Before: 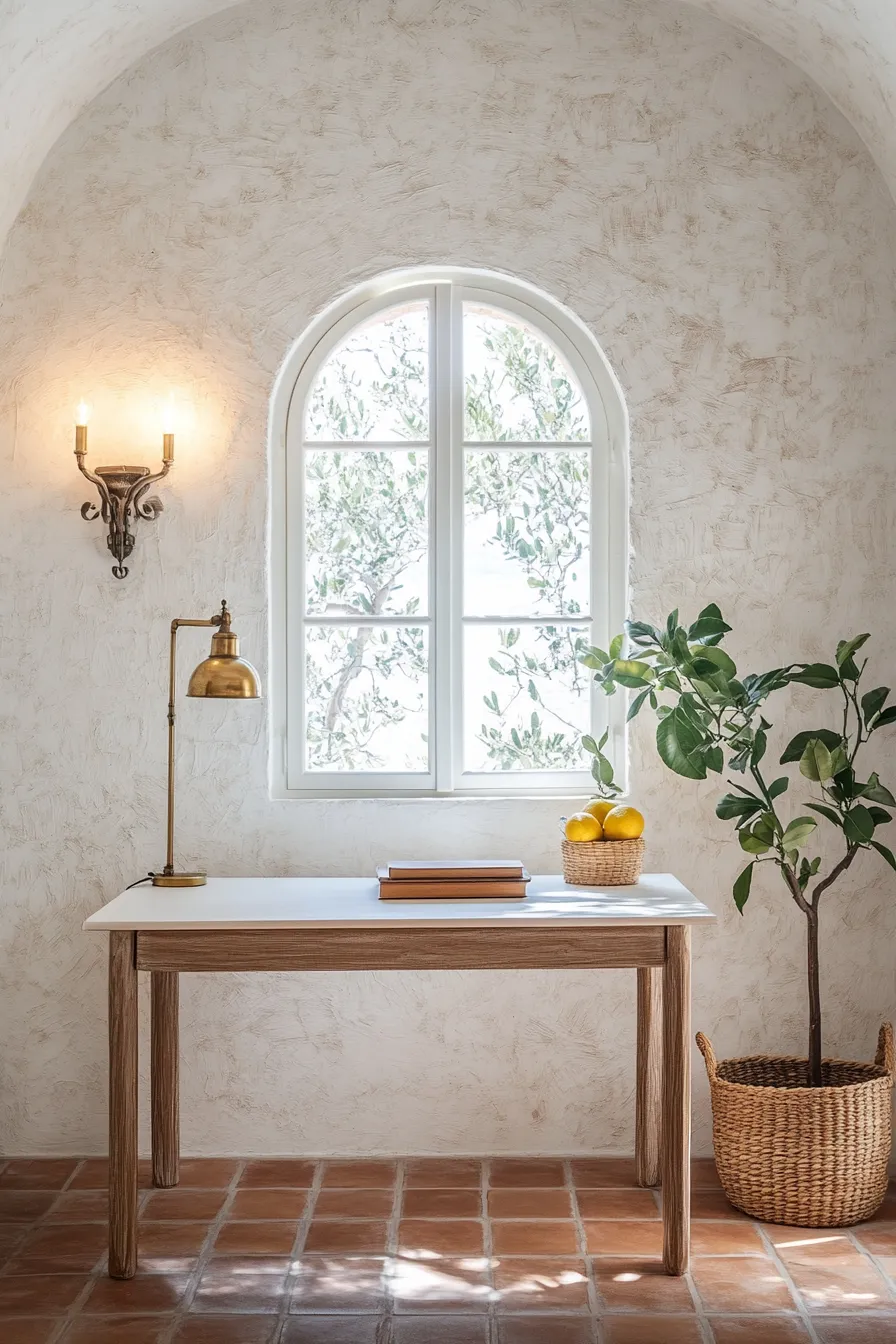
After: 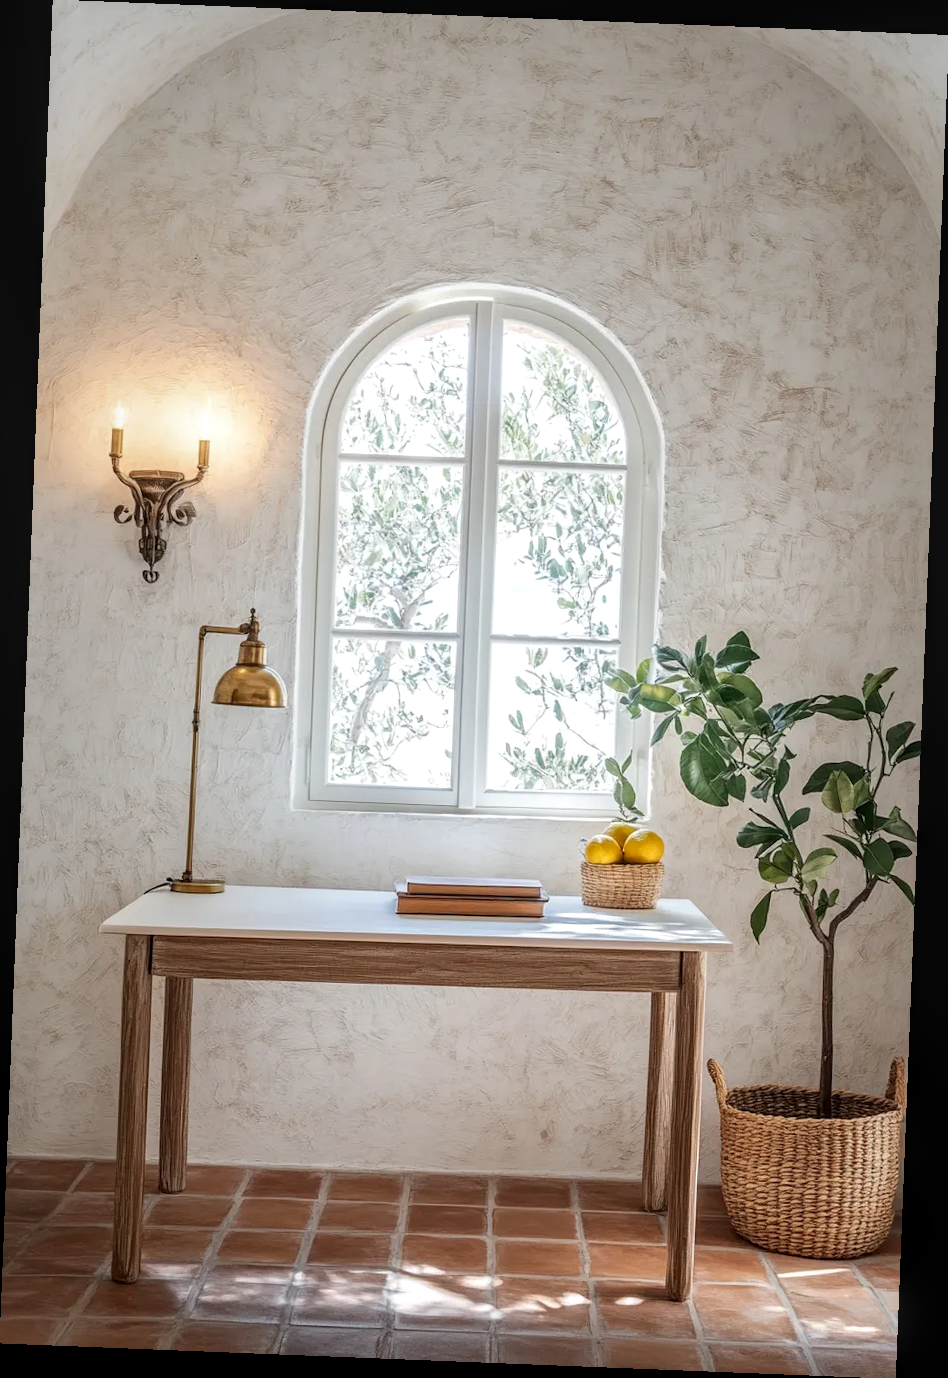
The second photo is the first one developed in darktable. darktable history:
rotate and perspective: rotation 2.27°, automatic cropping off
local contrast: on, module defaults
